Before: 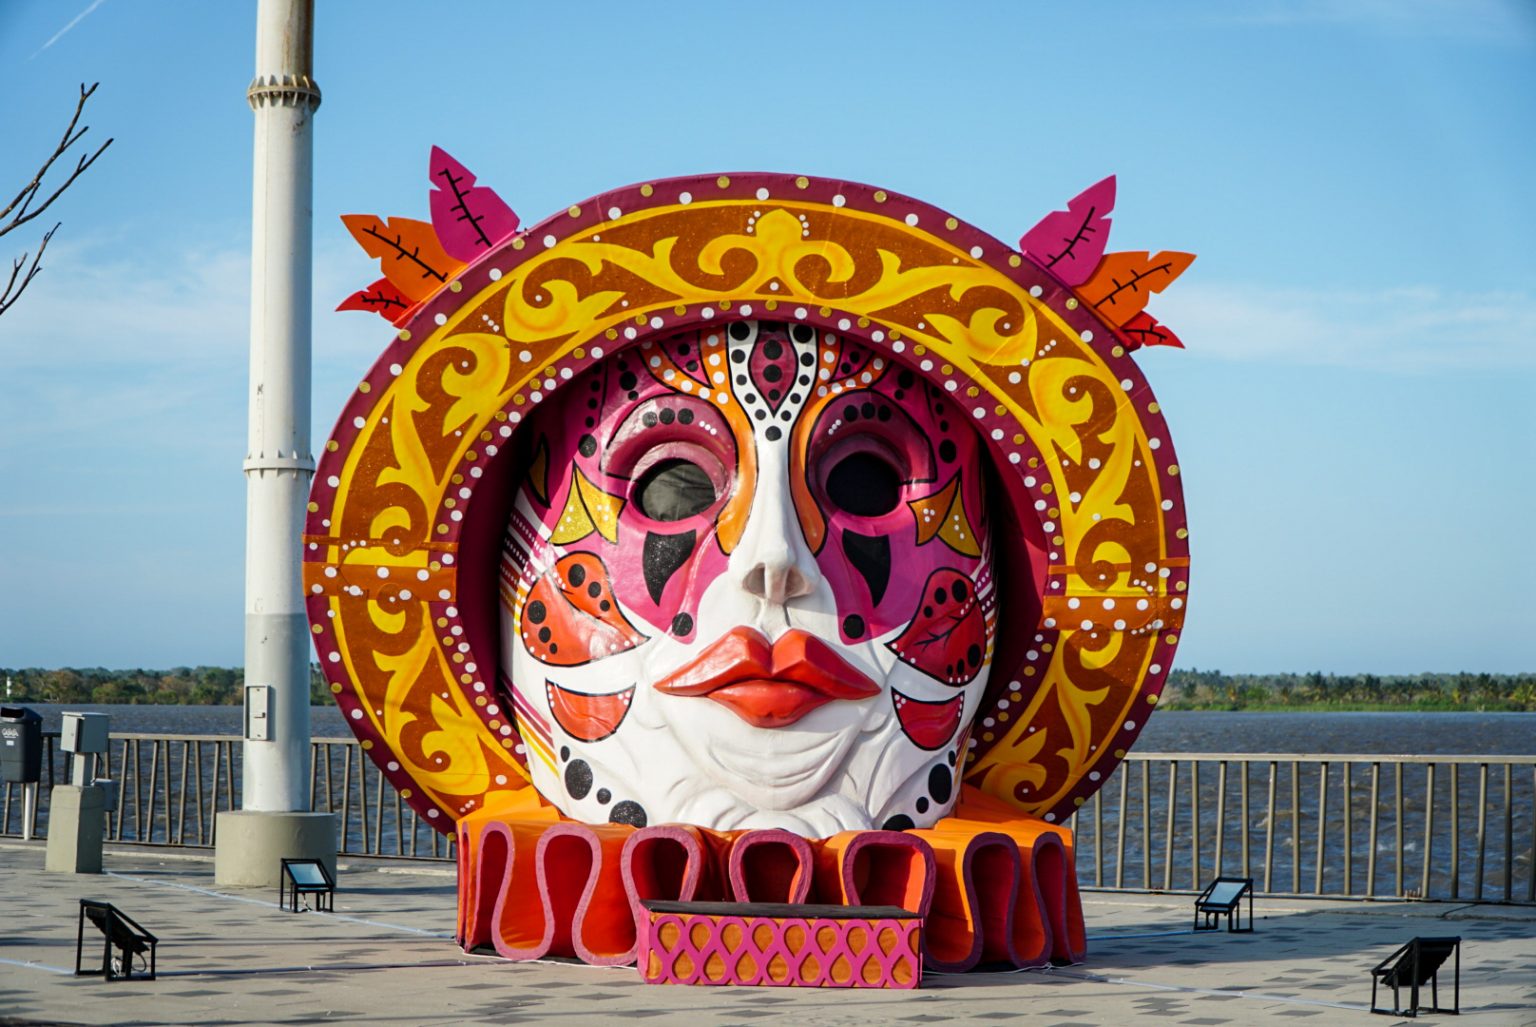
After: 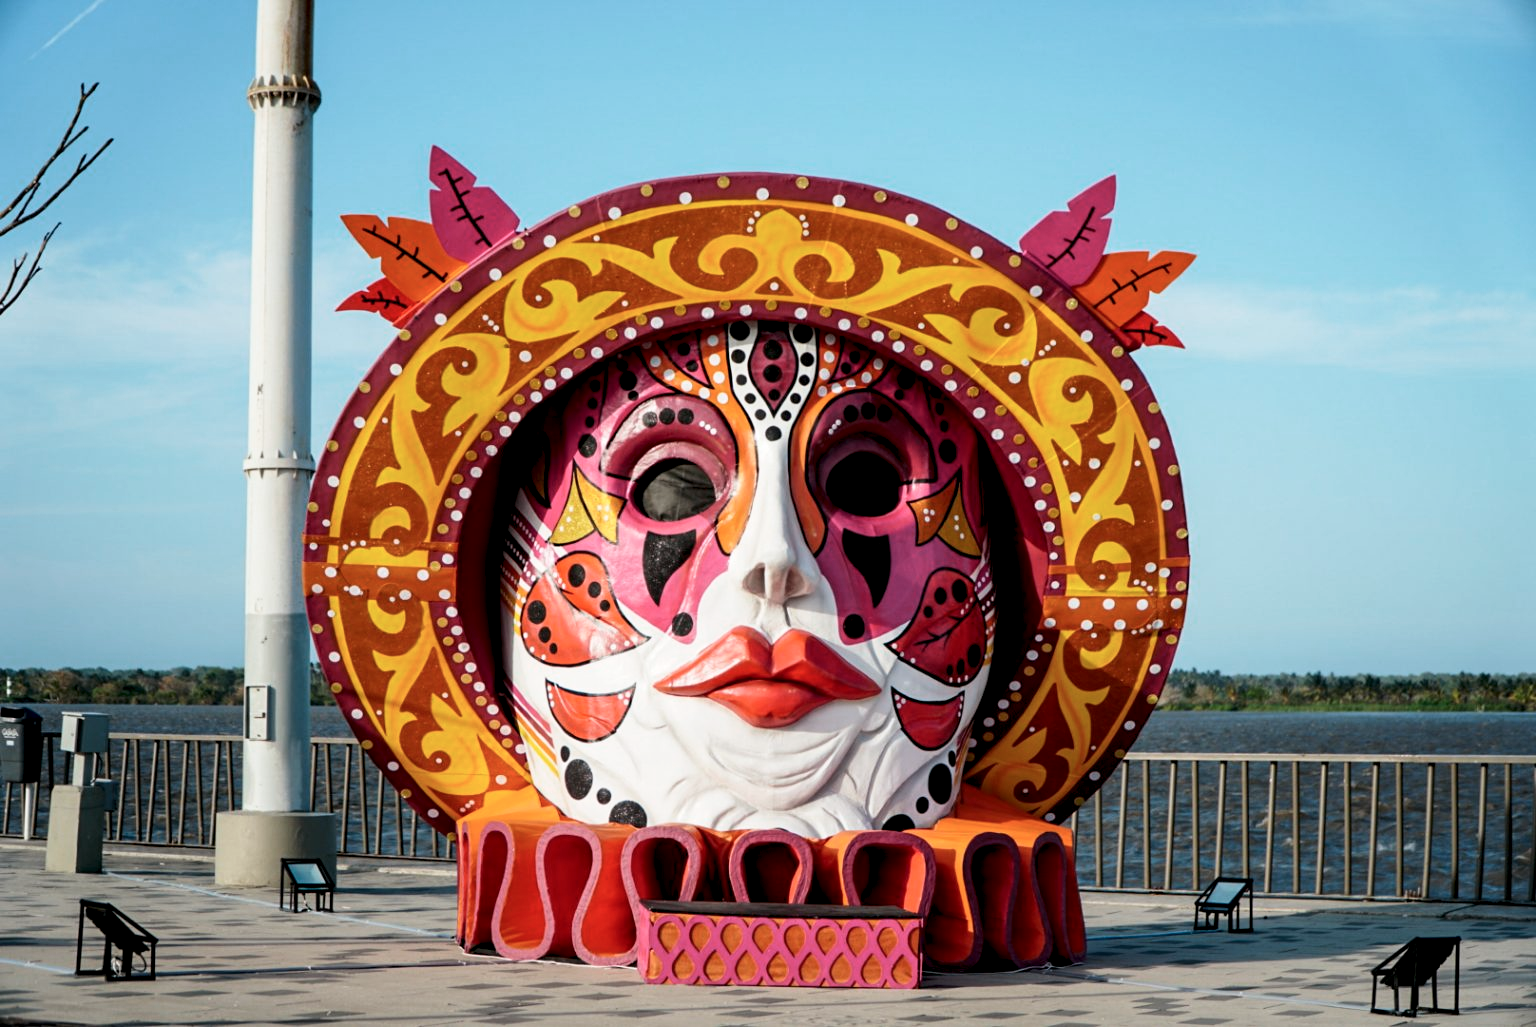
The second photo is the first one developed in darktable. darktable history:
tone curve: curves: ch0 [(0, 0) (0.003, 0.003) (0.011, 0.012) (0.025, 0.026) (0.044, 0.046) (0.069, 0.072) (0.1, 0.104) (0.136, 0.141) (0.177, 0.185) (0.224, 0.234) (0.277, 0.289) (0.335, 0.349) (0.399, 0.415) (0.468, 0.488) (0.543, 0.566) (0.623, 0.649) (0.709, 0.739) (0.801, 0.834) (0.898, 0.923) (1, 1)], preserve colors none
color look up table: target L [74.04, 65.57, 46.91, 31.69, 100, 65.59, 63.25, 57.78, 50.06, 40.54, 27.7, 53.89, 53.17, 37.24, 23.15, 24.62, 85.73, 76.38, 65.23, 64.86, 49.13, 45.72, 45.91, 24.3, 0 ×25], target a [1.295, -16.9, -36.88, -11.83, -0.001, 14.25, 15.91, 30.76, 42.65, 46.88, 13.01, 1.498, 38.94, -1.144, 17.13, 5.522, -1.247, -2.192, -27.78, -2.635, -22.21, -2.579, -8.873, -2.837, 0 ×25], target b [55.6, 41.76, 23.6, 14.83, 0.007, 50.48, 9.088, 42.26, 14.27, 25.26, 10.8, -21.17, -10.05, -38.65, -16.24, -42.73, -1.616, -2.323, -8.057, -3.291, -25.14, -2.752, -22.77, -2.785, 0 ×25], num patches 24
